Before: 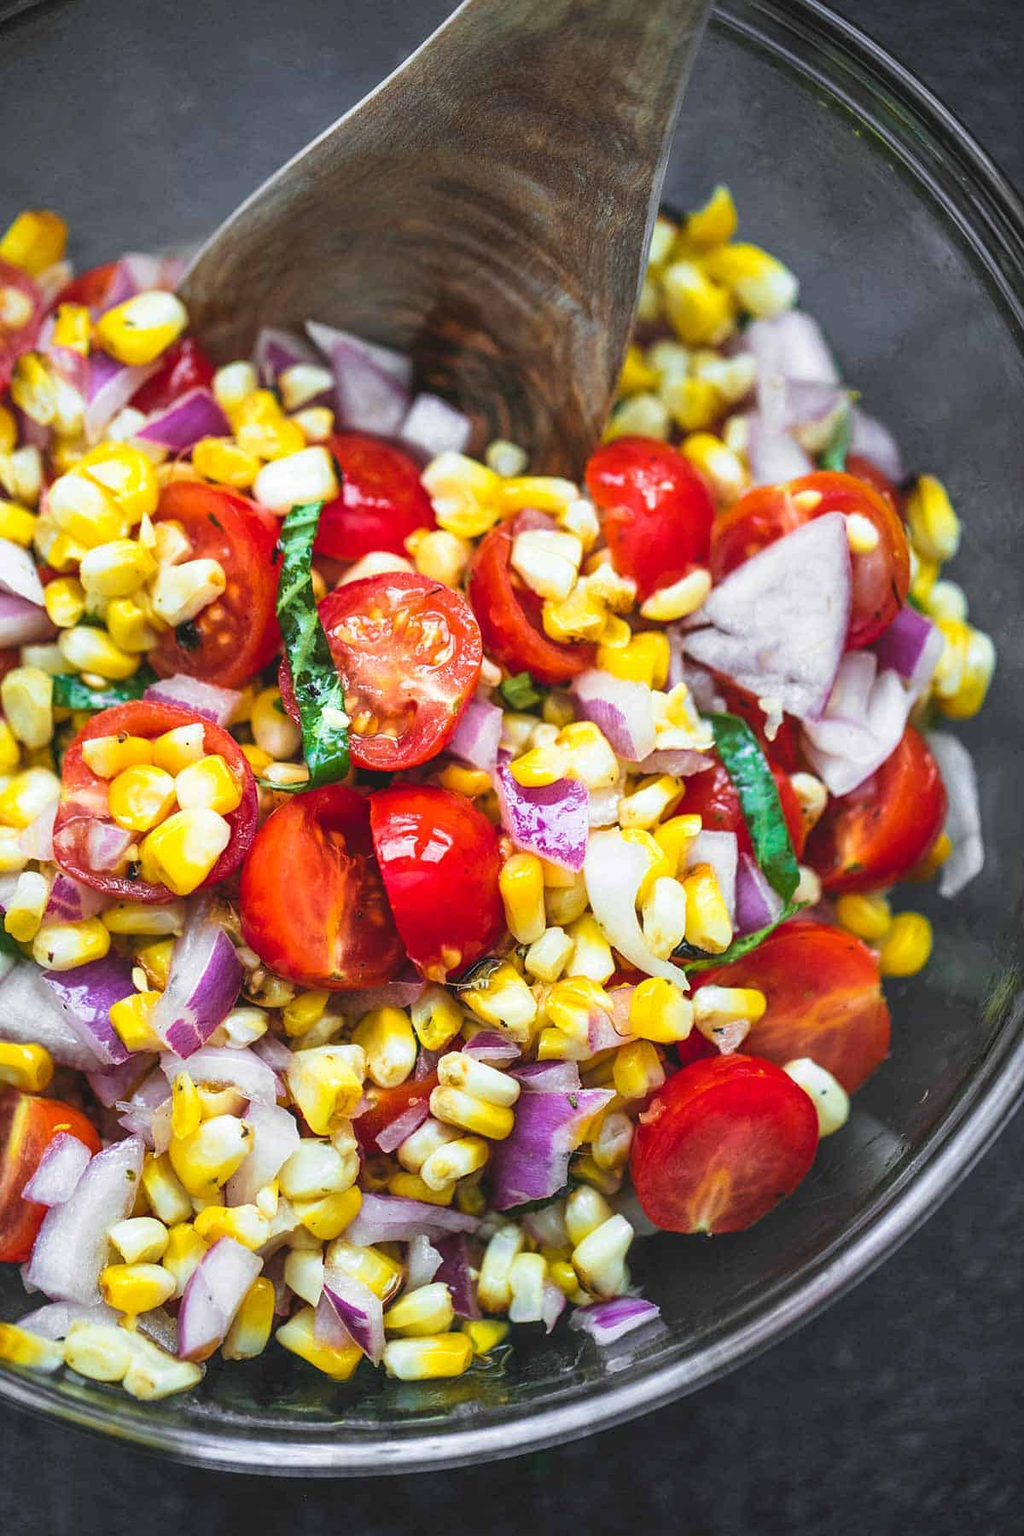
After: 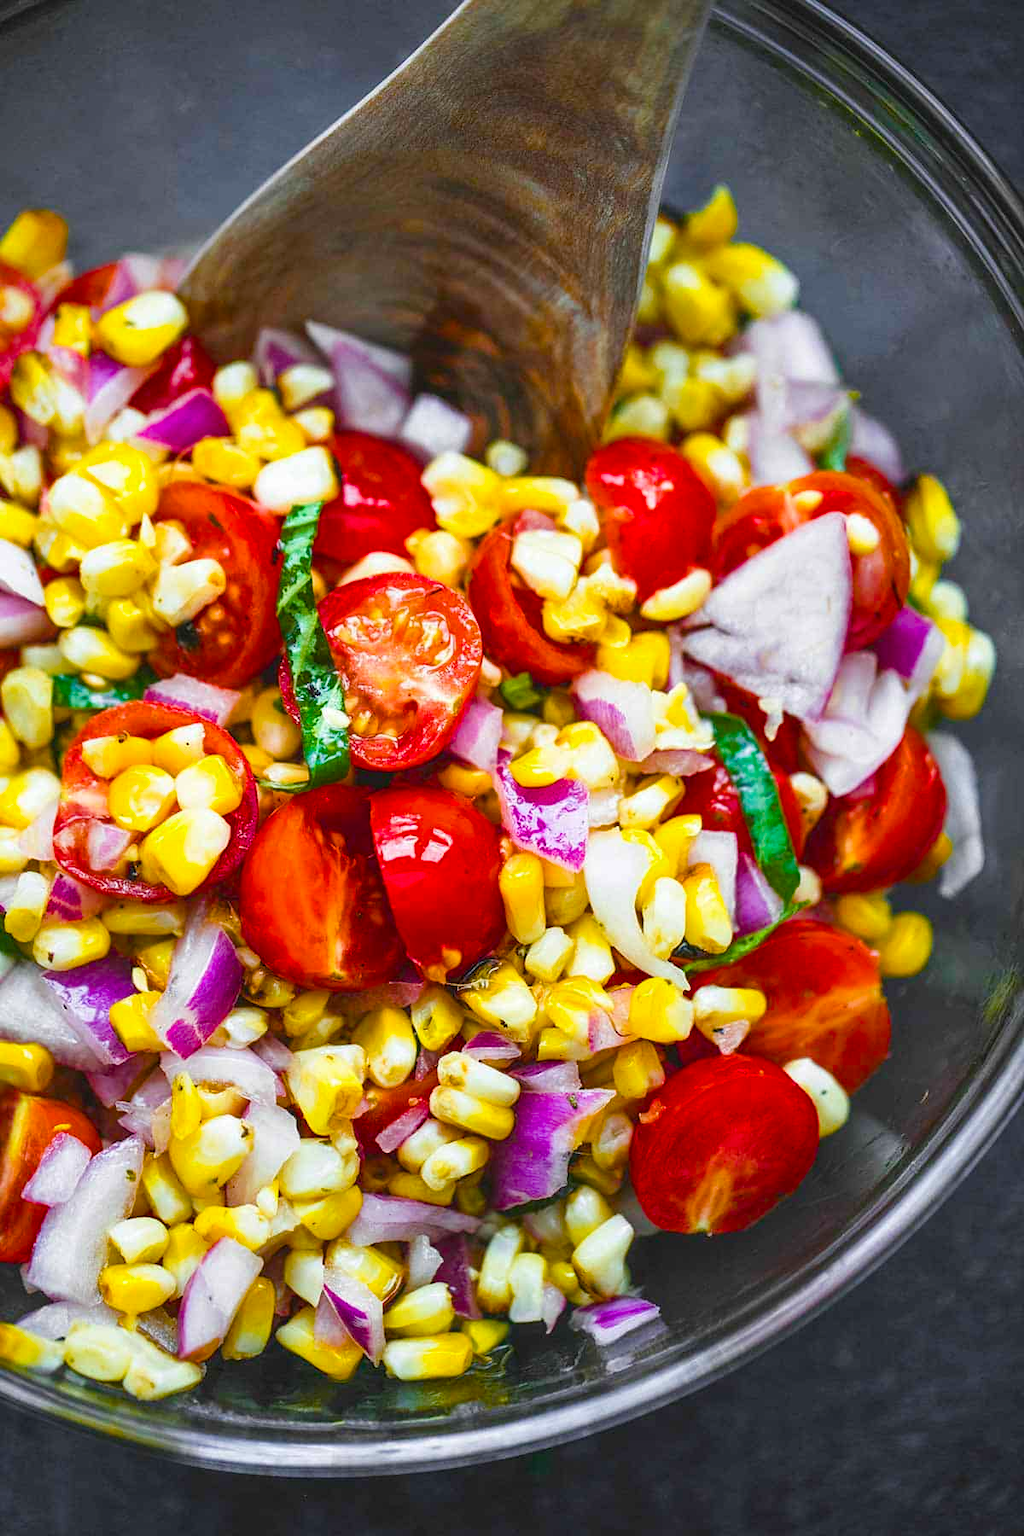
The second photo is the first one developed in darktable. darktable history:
color balance rgb: linear chroma grading › global chroma 0.334%, perceptual saturation grading › global saturation 39.221%, perceptual saturation grading › highlights -25.133%, perceptual saturation grading › mid-tones 35.403%, perceptual saturation grading › shadows 35.056%
